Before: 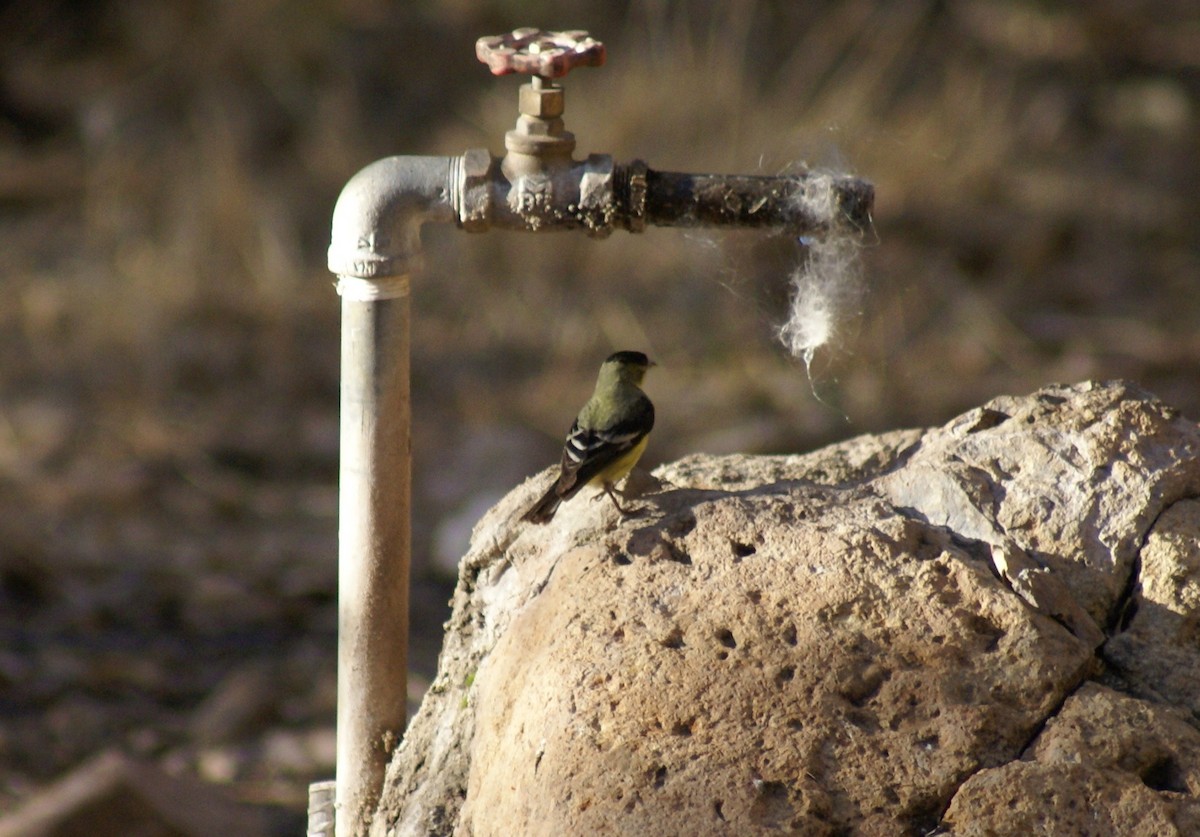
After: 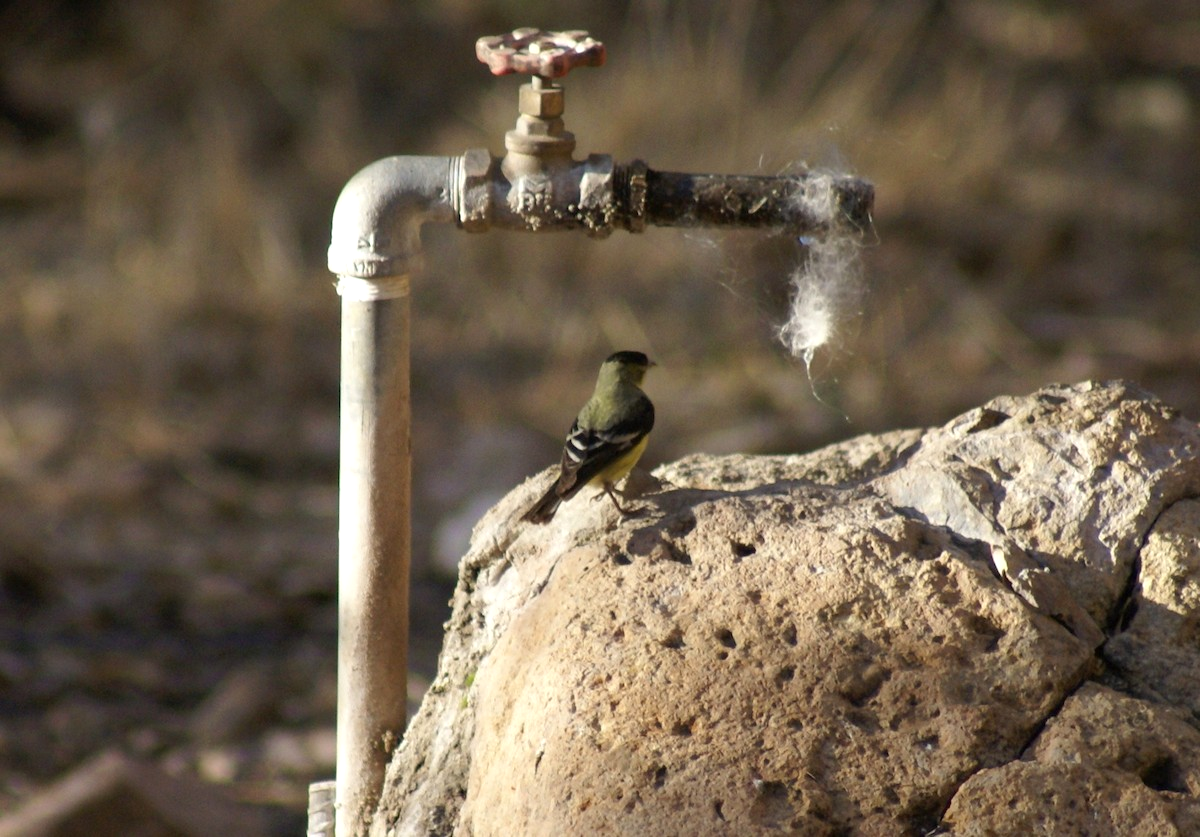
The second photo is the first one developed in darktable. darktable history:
exposure: exposure 0.128 EV, compensate exposure bias true, compensate highlight preservation false
